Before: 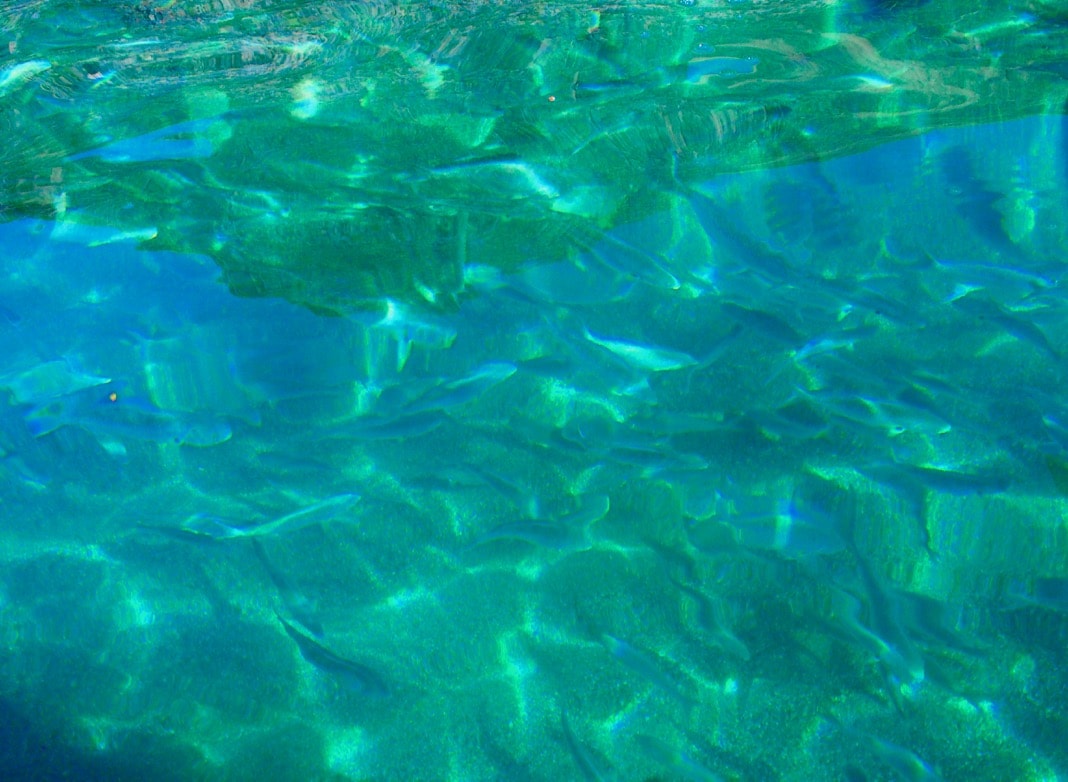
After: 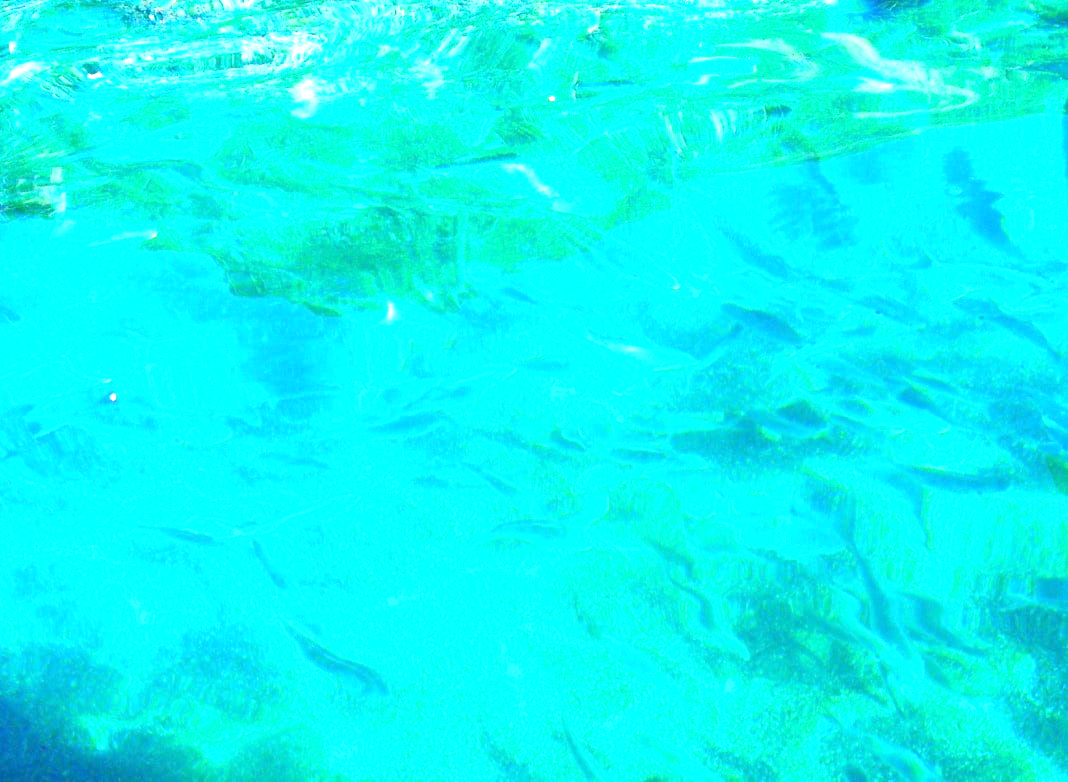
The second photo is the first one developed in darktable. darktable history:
exposure: exposure 2.004 EV, compensate highlight preservation false
